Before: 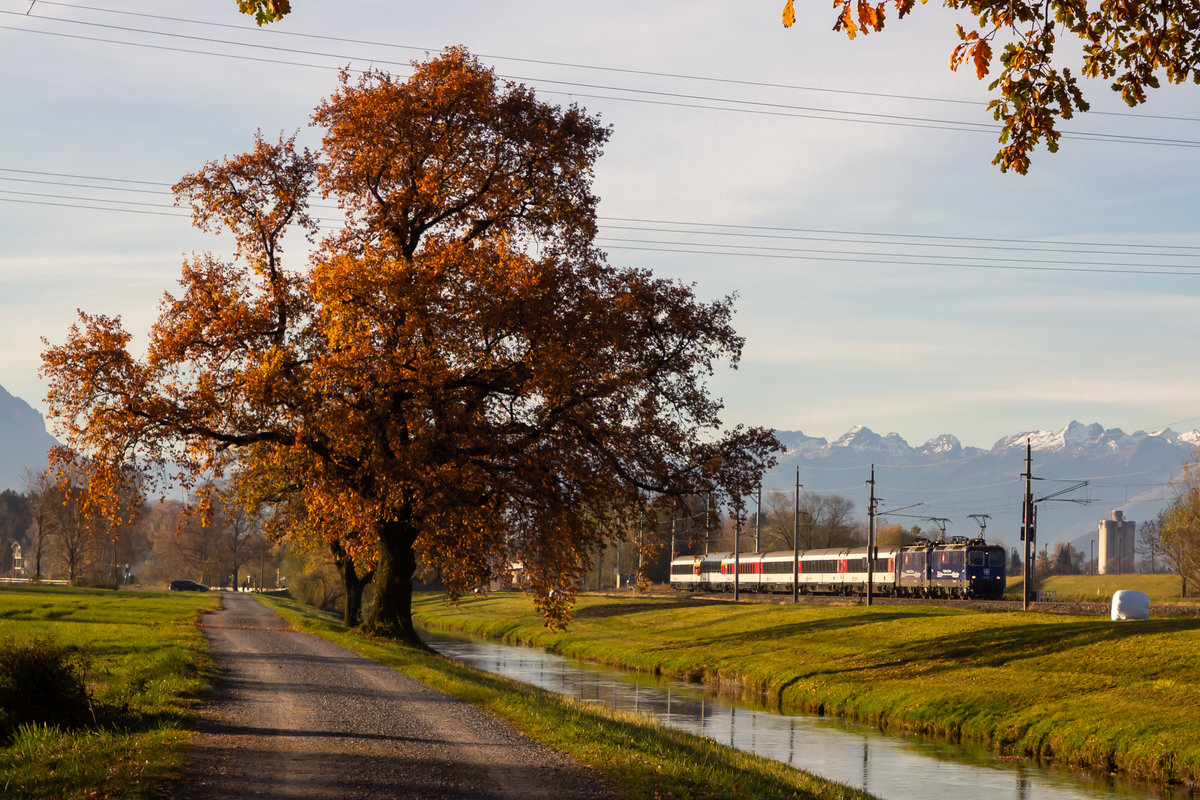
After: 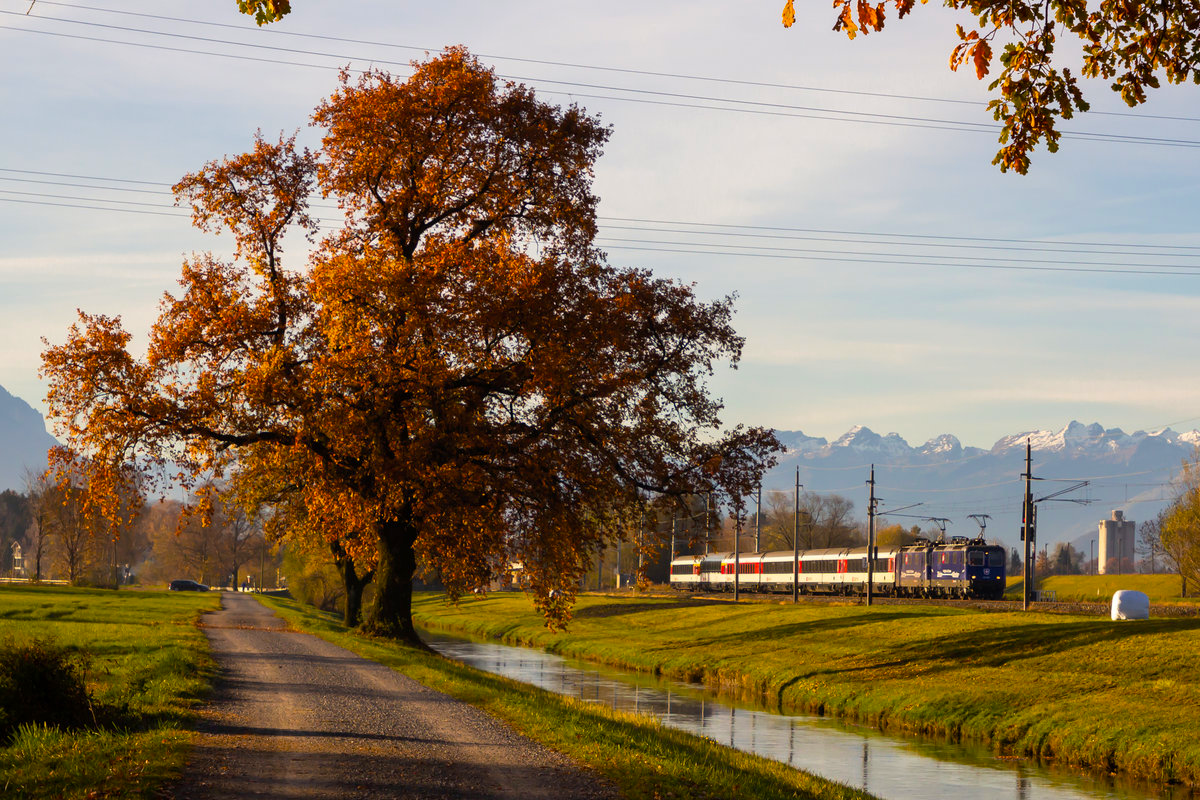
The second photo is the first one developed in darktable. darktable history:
color balance rgb: perceptual saturation grading › global saturation 30.673%, global vibrance 9.893%
